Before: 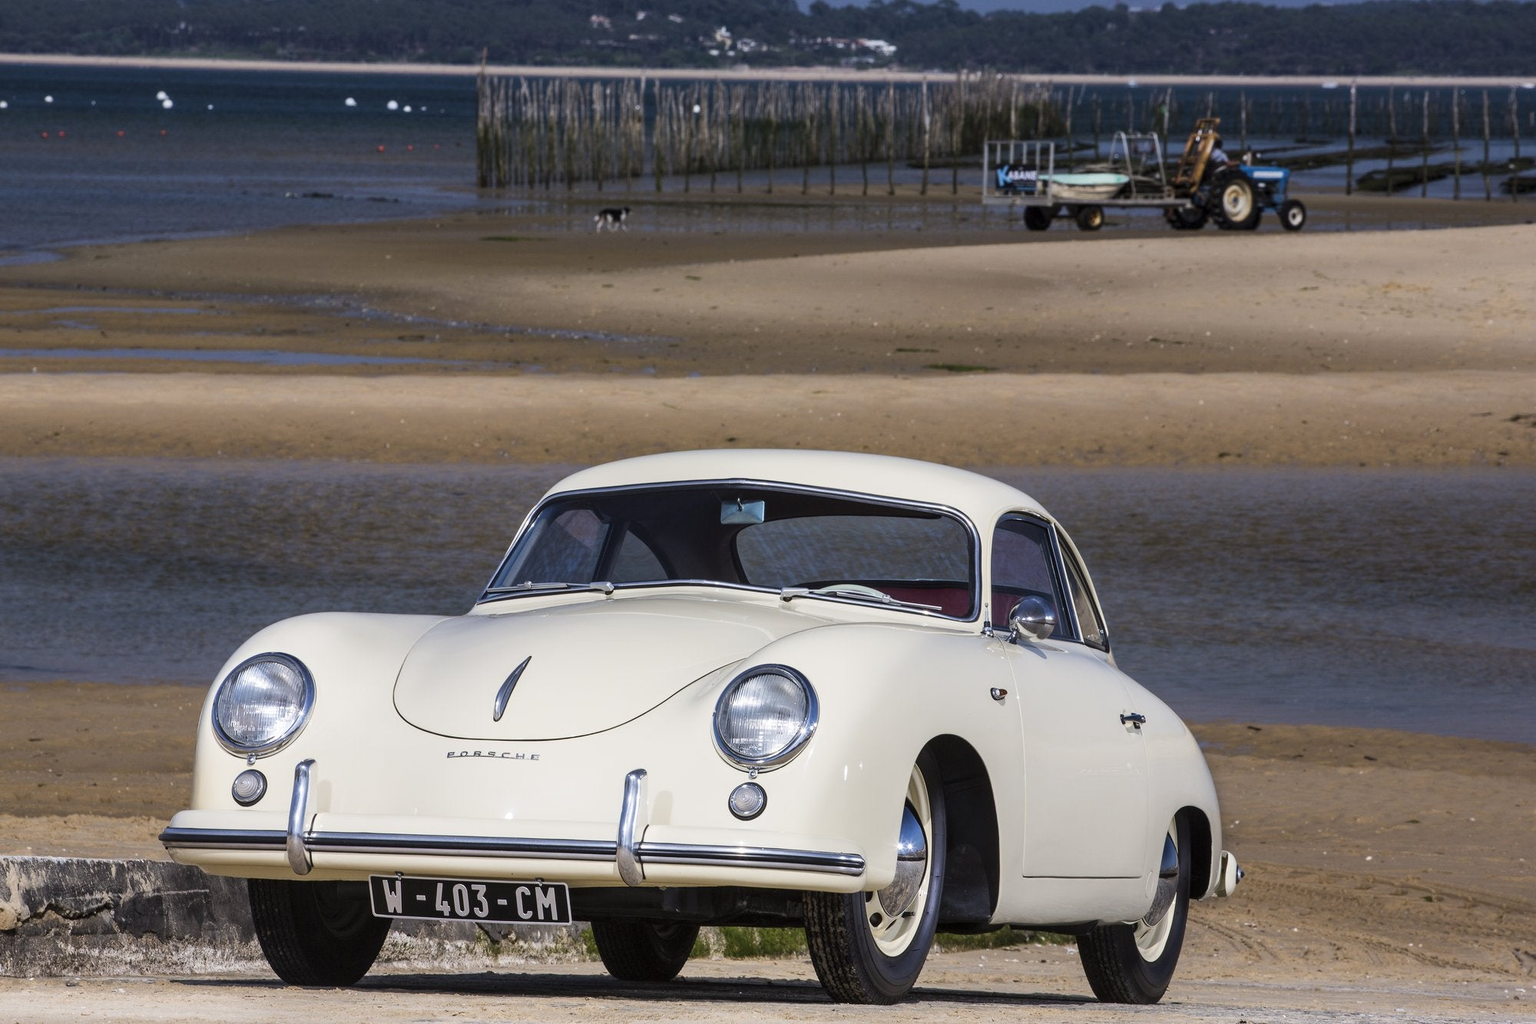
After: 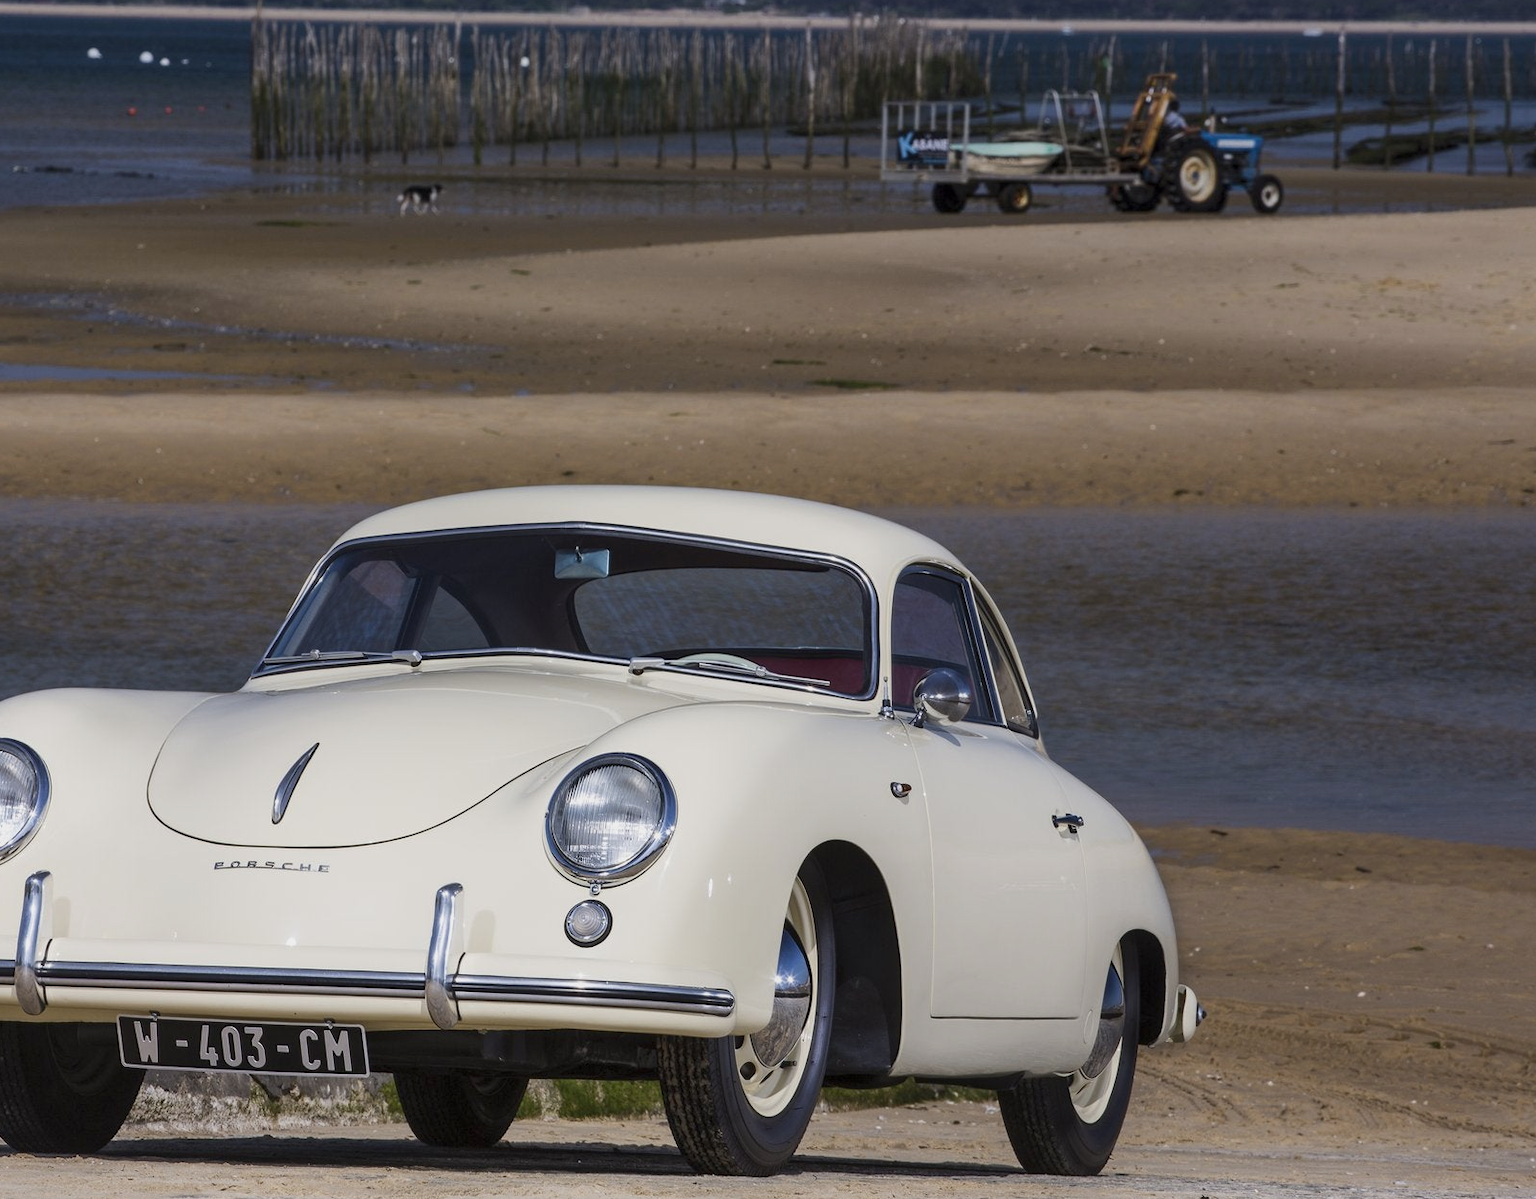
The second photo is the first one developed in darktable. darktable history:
tone equalizer: -8 EV 0.261 EV, -7 EV 0.448 EV, -6 EV 0.382 EV, -5 EV 0.24 EV, -3 EV -0.242 EV, -2 EV -0.42 EV, -1 EV -0.431 EV, +0 EV -0.233 EV
crop and rotate: left 17.928%, top 5.835%, right 1.71%
